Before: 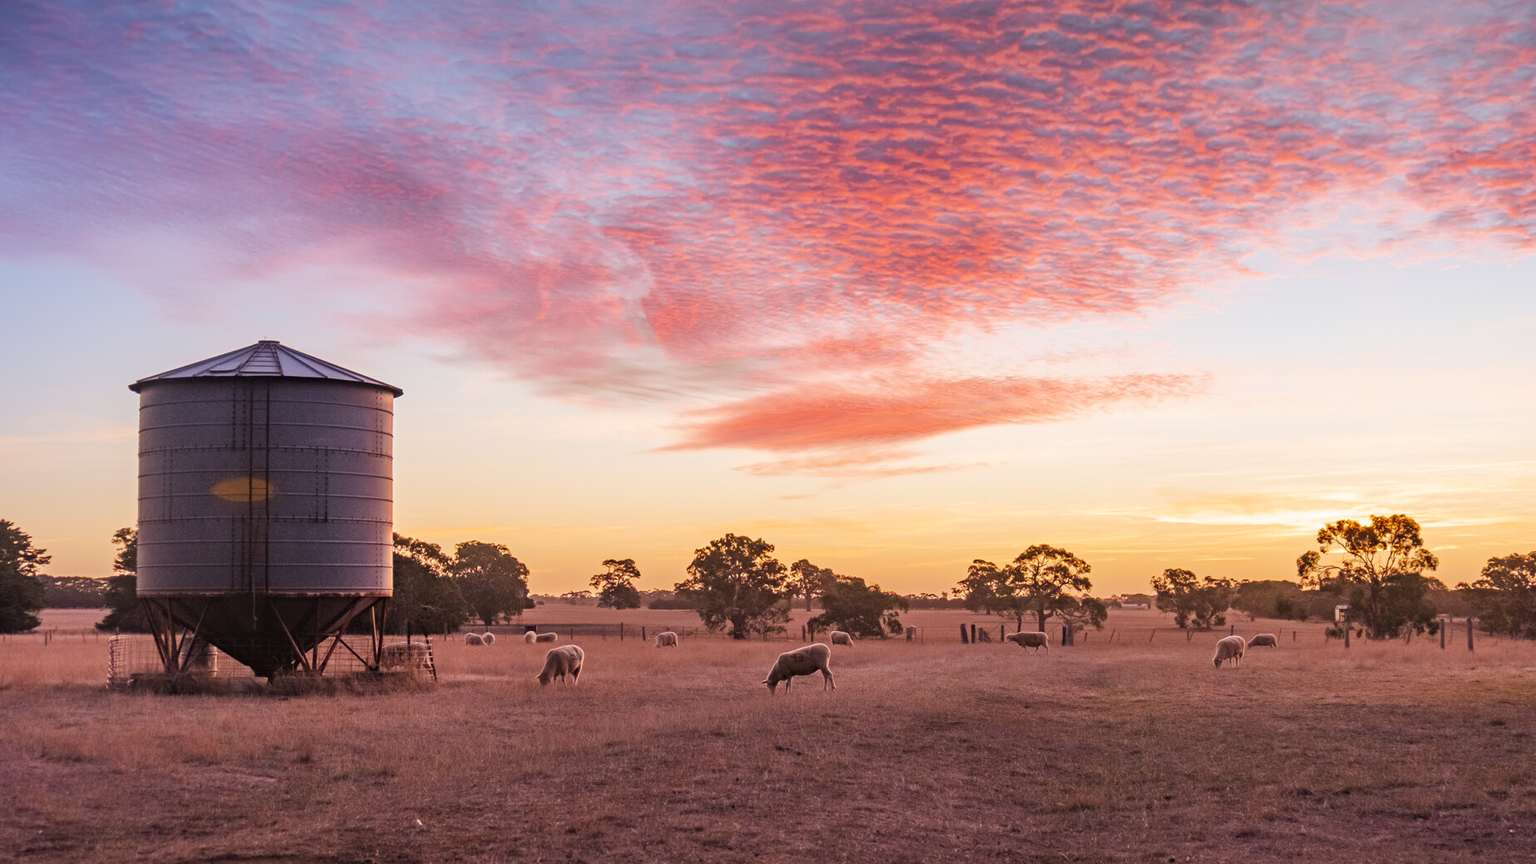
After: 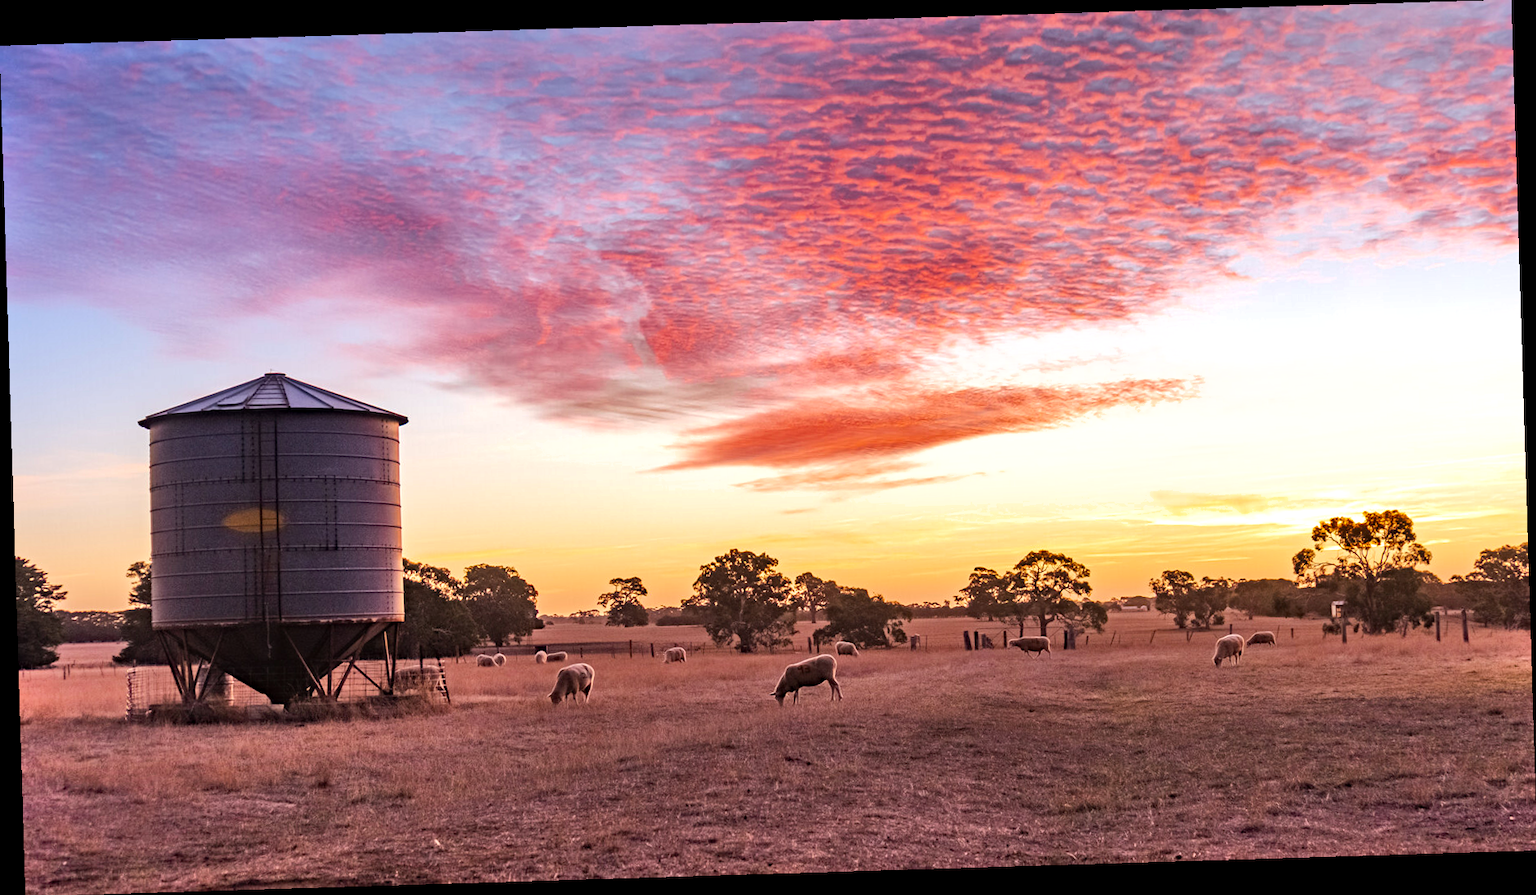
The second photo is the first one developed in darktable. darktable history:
tone equalizer: -8 EV -0.417 EV, -7 EV -0.389 EV, -6 EV -0.333 EV, -5 EV -0.222 EV, -3 EV 0.222 EV, -2 EV 0.333 EV, -1 EV 0.389 EV, +0 EV 0.417 EV, edges refinement/feathering 500, mask exposure compensation -1.57 EV, preserve details no
rotate and perspective: rotation -1.75°, automatic cropping off
shadows and highlights: soften with gaussian
haze removal: strength 0.29, distance 0.25, compatibility mode true, adaptive false
